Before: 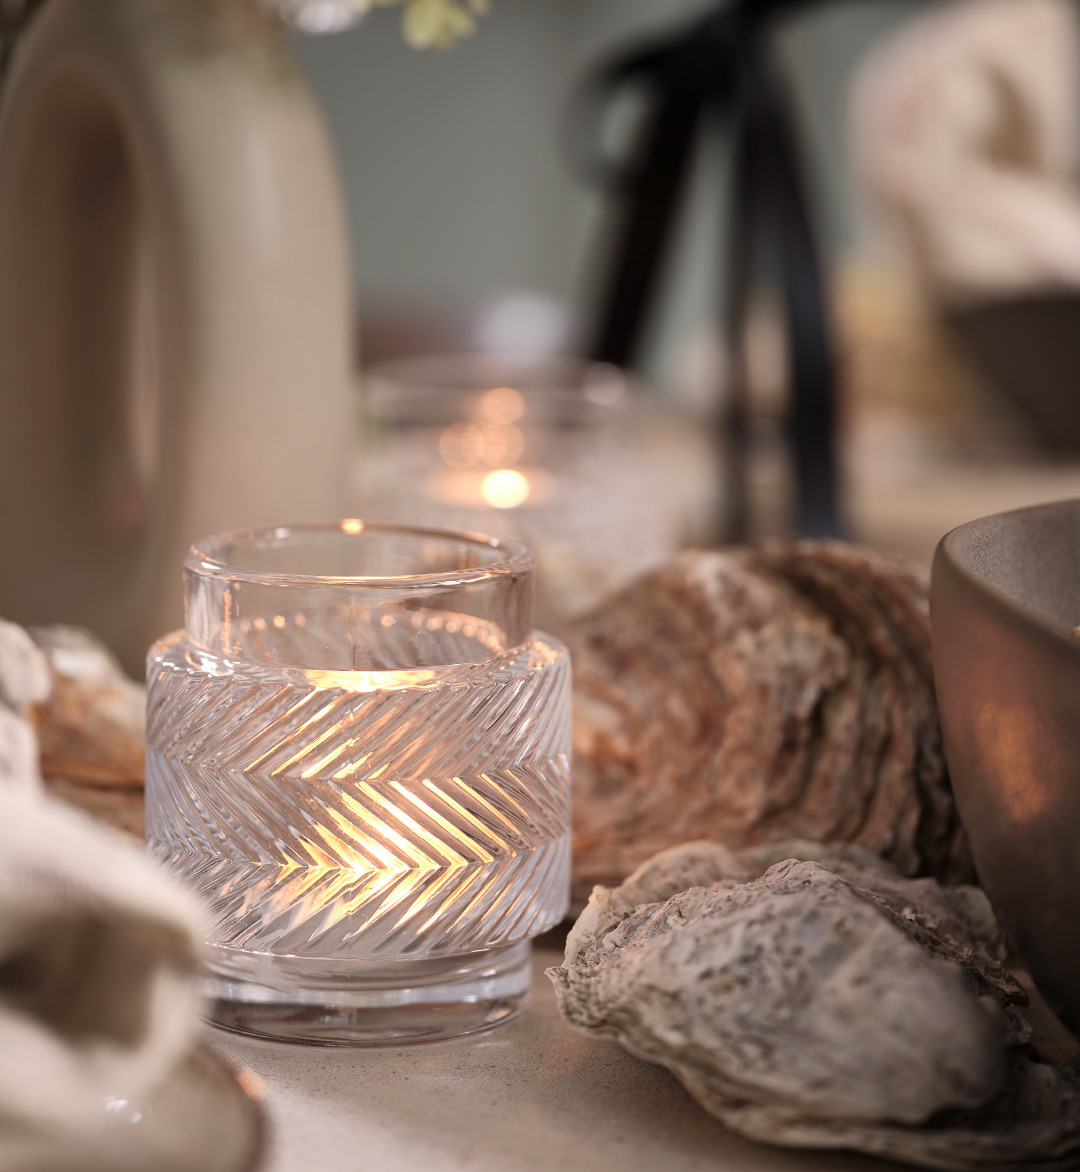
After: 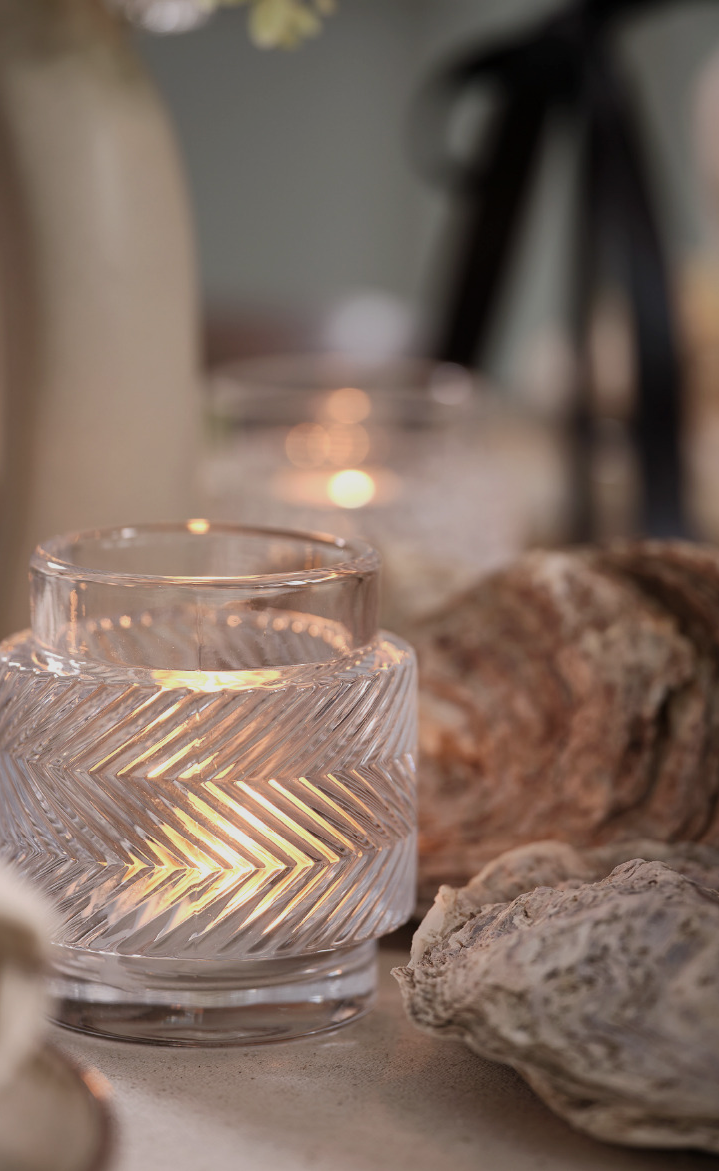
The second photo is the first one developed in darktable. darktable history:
crop and rotate: left 14.292%, right 19.041%
exposure: exposure -0.36 EV, compensate highlight preservation false
